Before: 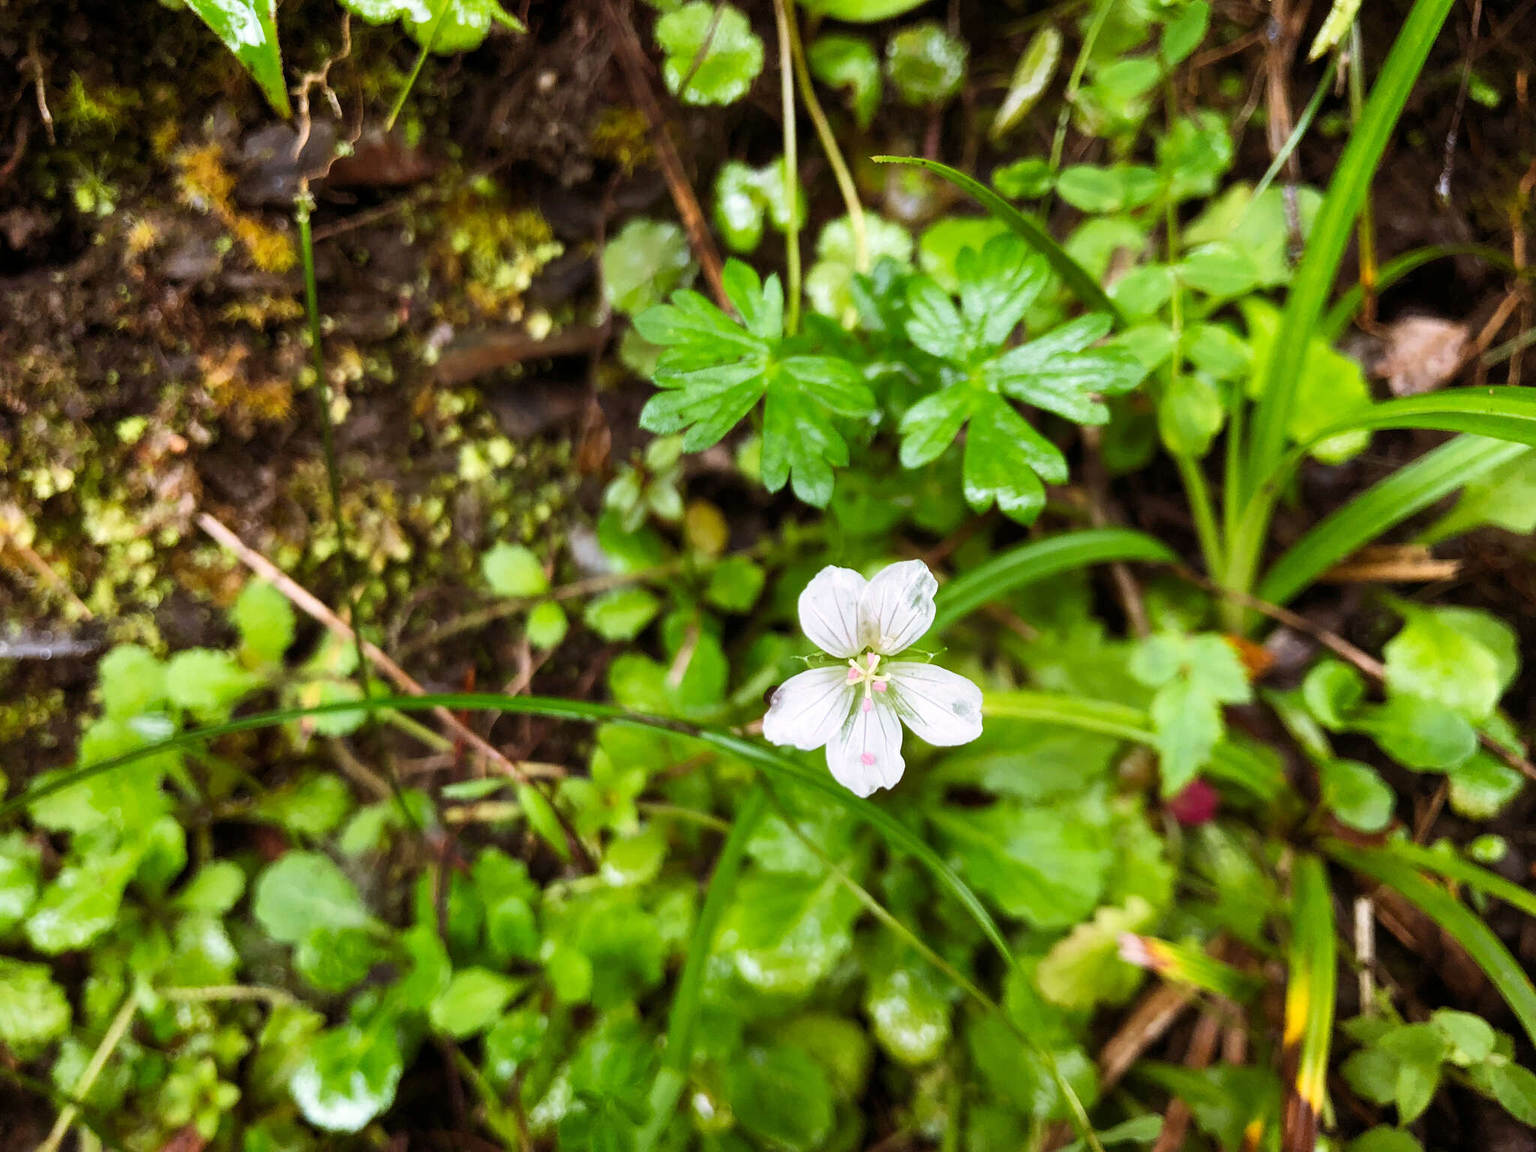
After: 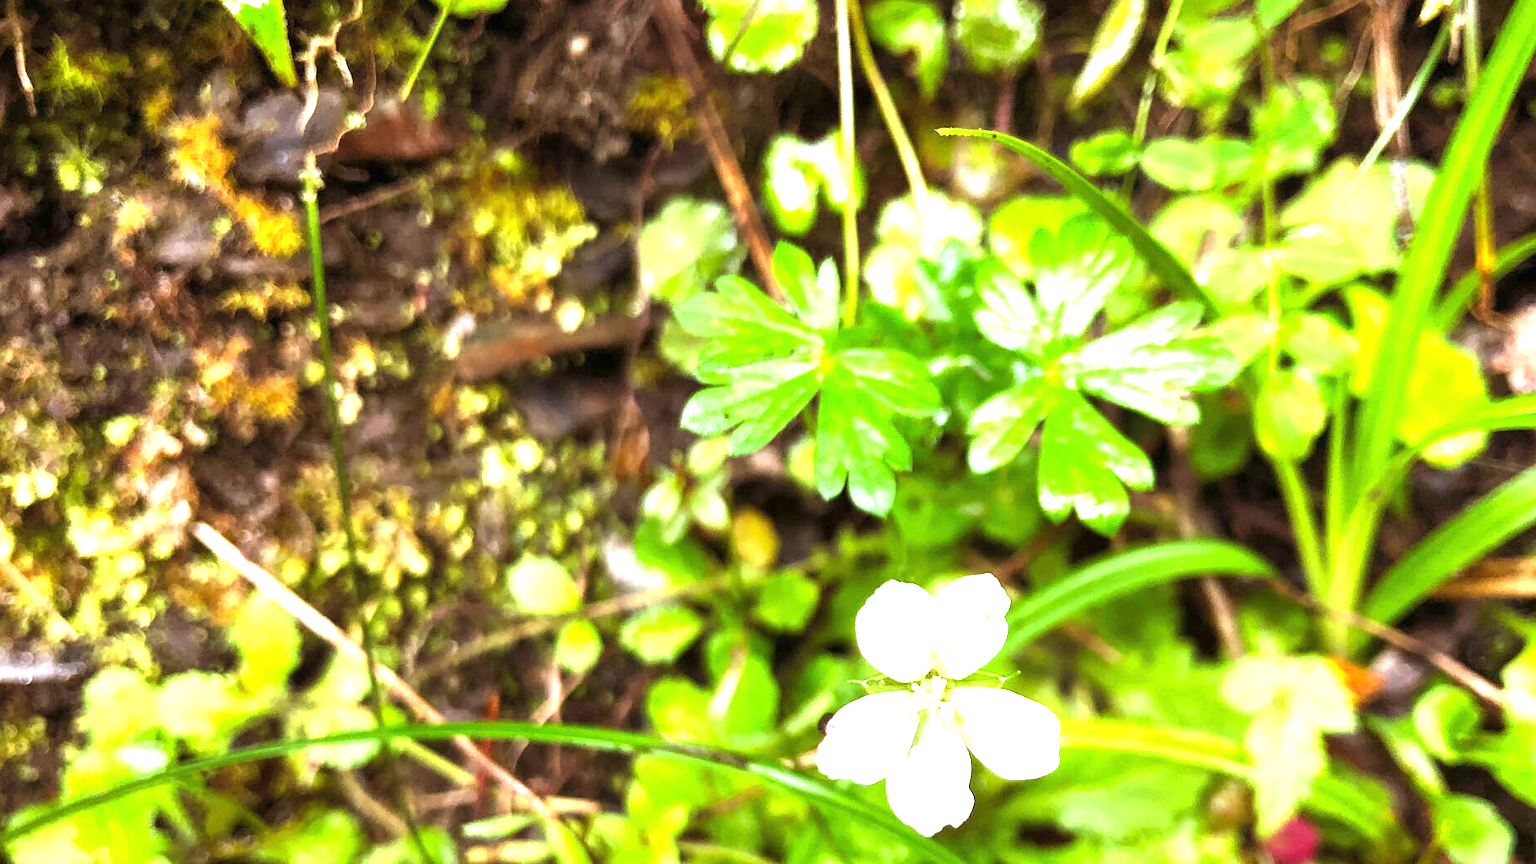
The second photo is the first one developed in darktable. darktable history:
exposure: black level correction 0, exposure 1.55 EV, compensate exposure bias true, compensate highlight preservation false
crop: left 1.509%, top 3.452%, right 7.696%, bottom 28.452%
